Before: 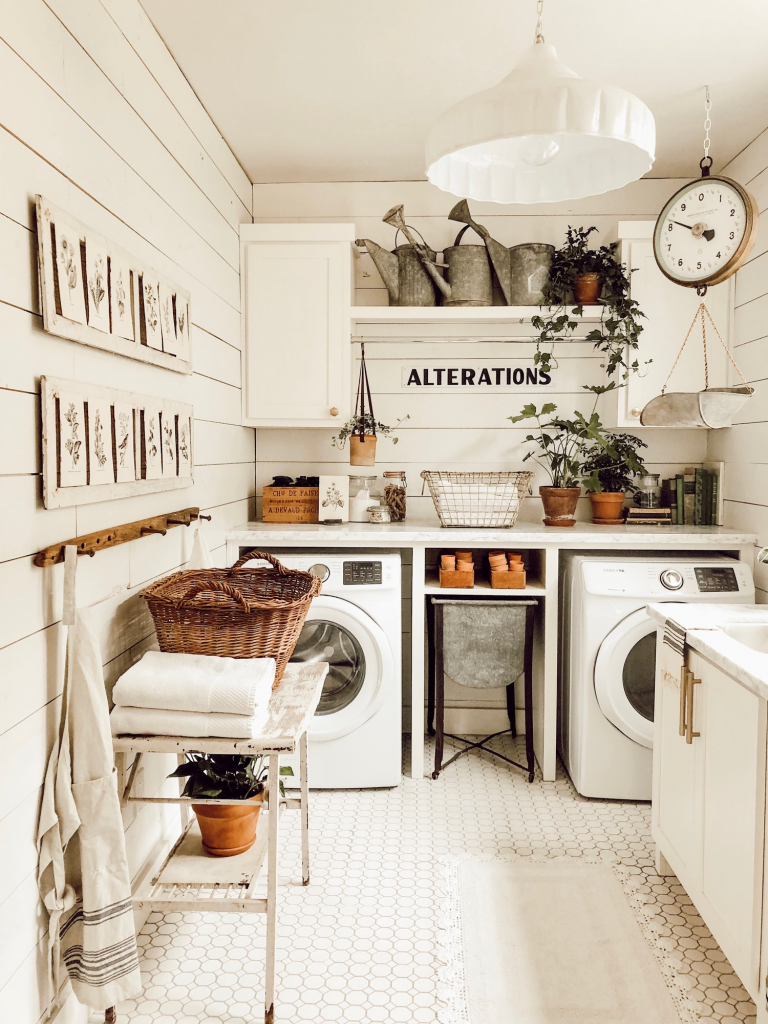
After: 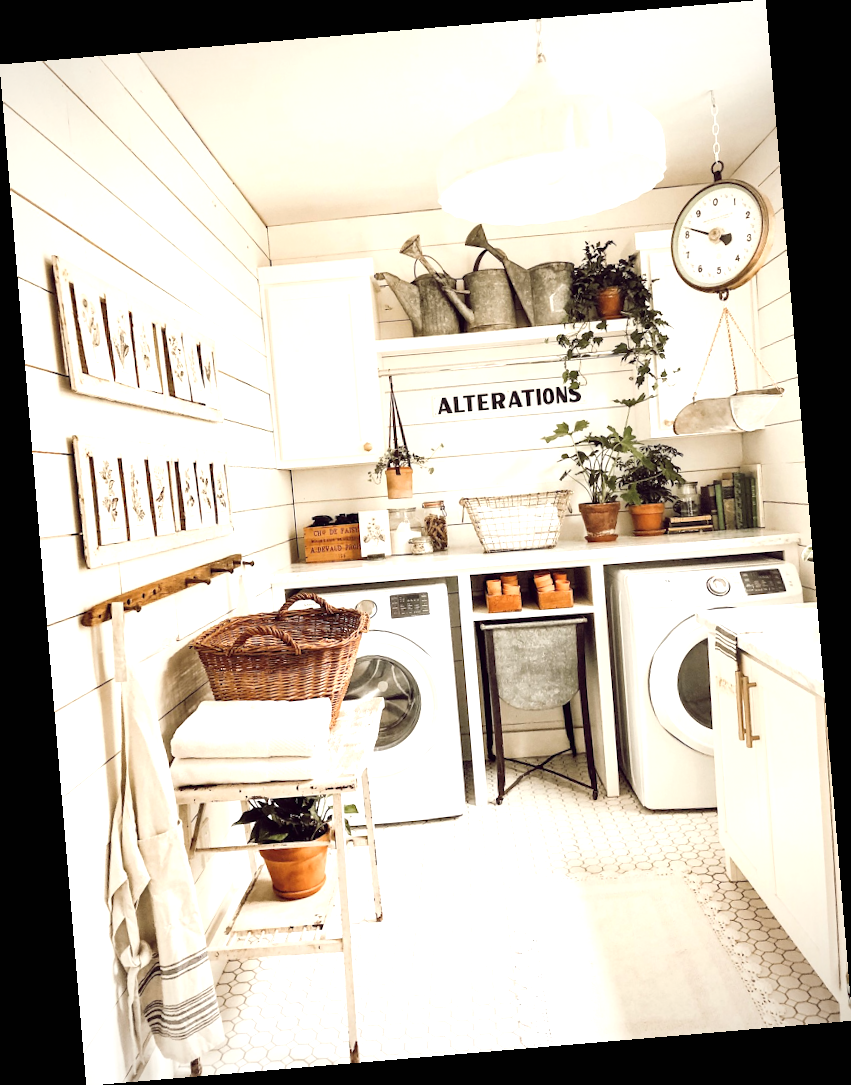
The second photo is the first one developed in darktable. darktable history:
exposure: black level correction 0, exposure 0.7 EV, compensate exposure bias true, compensate highlight preservation false
rotate and perspective: rotation -4.86°, automatic cropping off
vignetting: fall-off radius 60.92%
